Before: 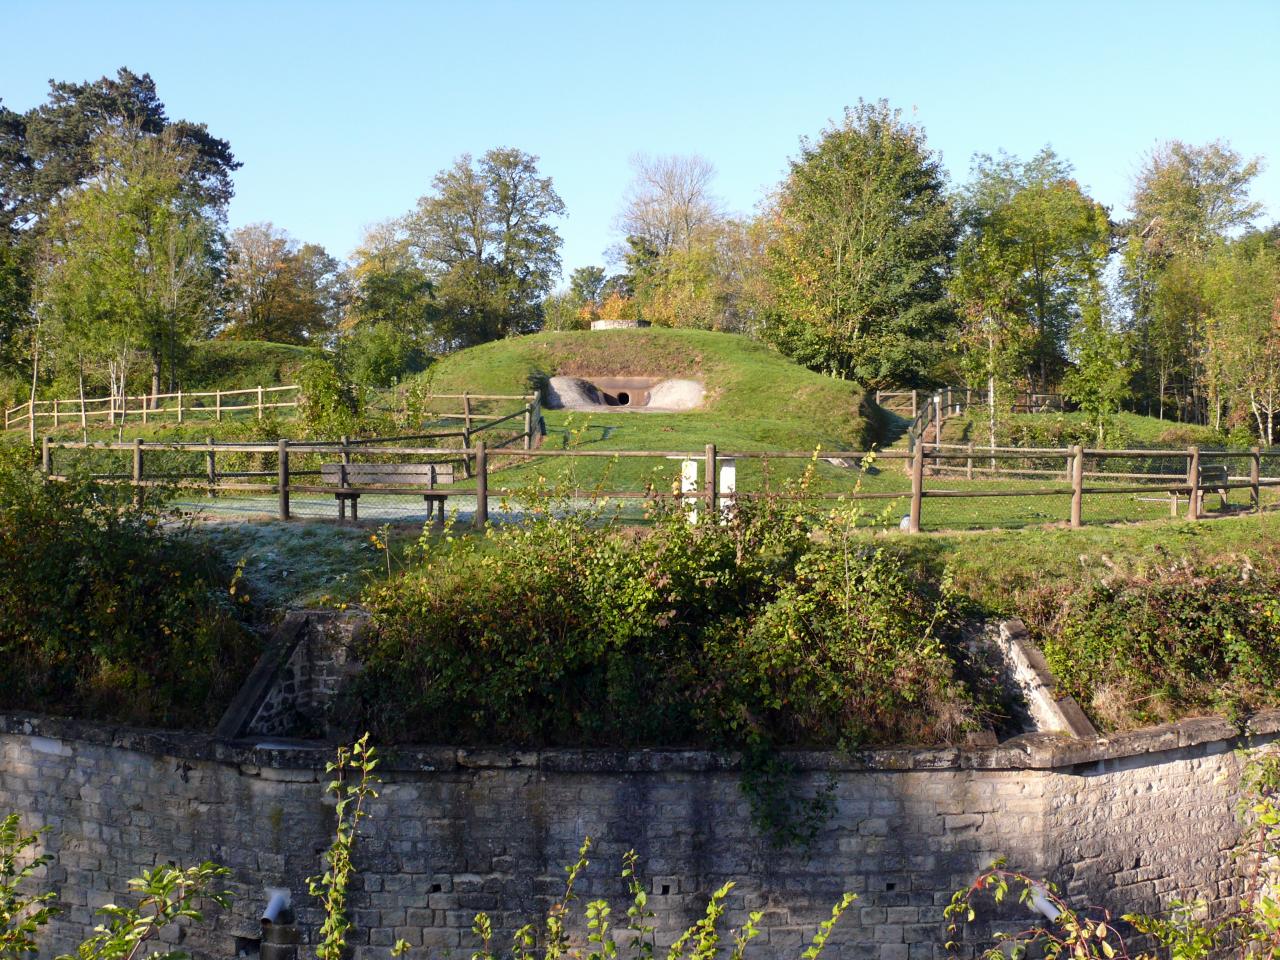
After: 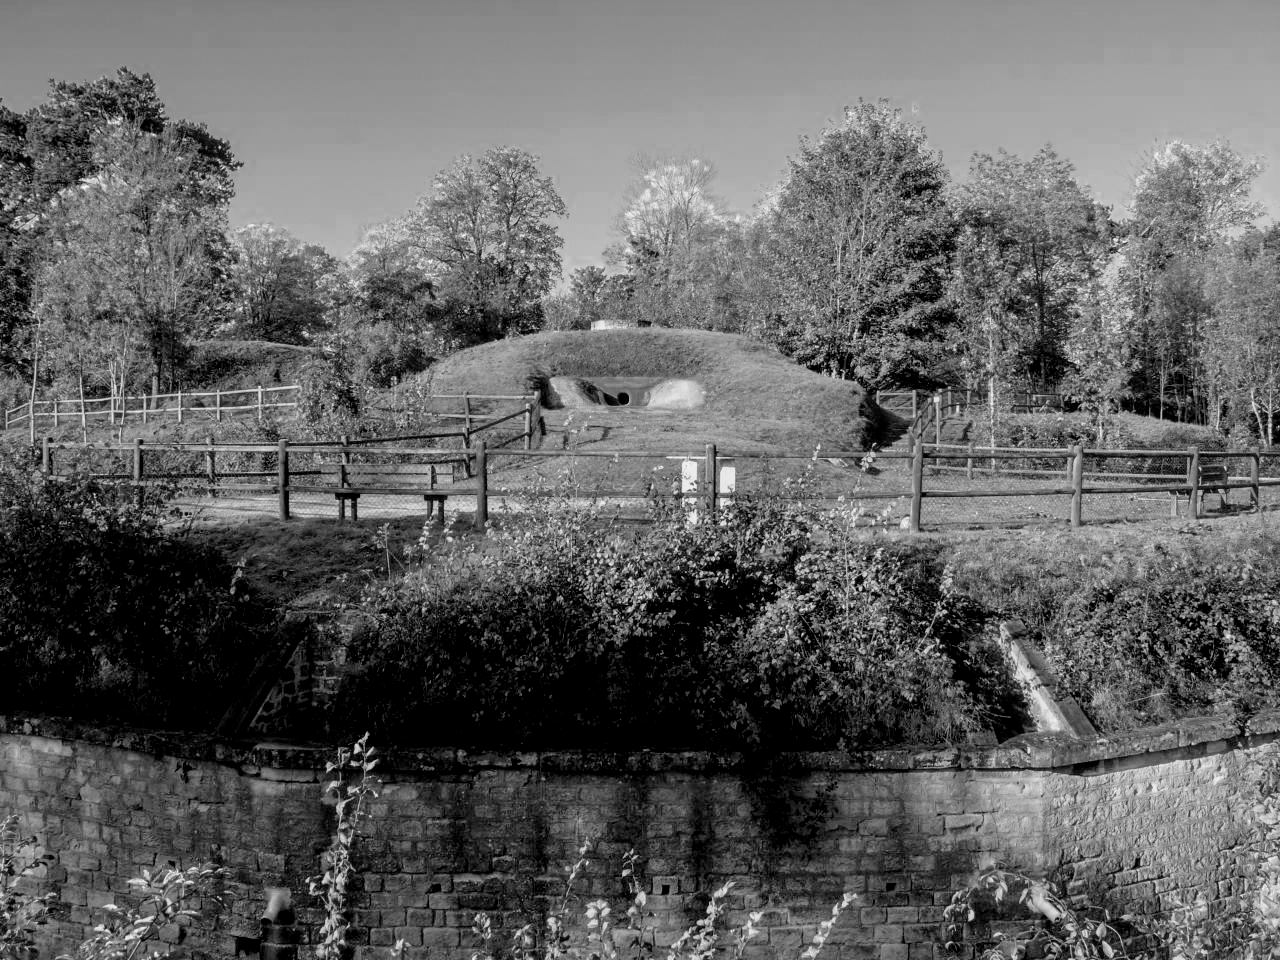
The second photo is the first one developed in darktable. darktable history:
filmic rgb: black relative exposure -5.8 EV, white relative exposure 3.39 EV, threshold 2.97 EV, hardness 3.68, enable highlight reconstruction true
color zones: curves: ch0 [(0.002, 0.589) (0.107, 0.484) (0.146, 0.249) (0.217, 0.352) (0.309, 0.525) (0.39, 0.404) (0.455, 0.169) (0.597, 0.055) (0.724, 0.212) (0.775, 0.691) (0.869, 0.571) (1, 0.587)]; ch1 [(0, 0) (0.143, 0) (0.286, 0) (0.429, 0) (0.571, 0) (0.714, 0) (0.857, 0)], mix 27.31%
local contrast: on, module defaults
